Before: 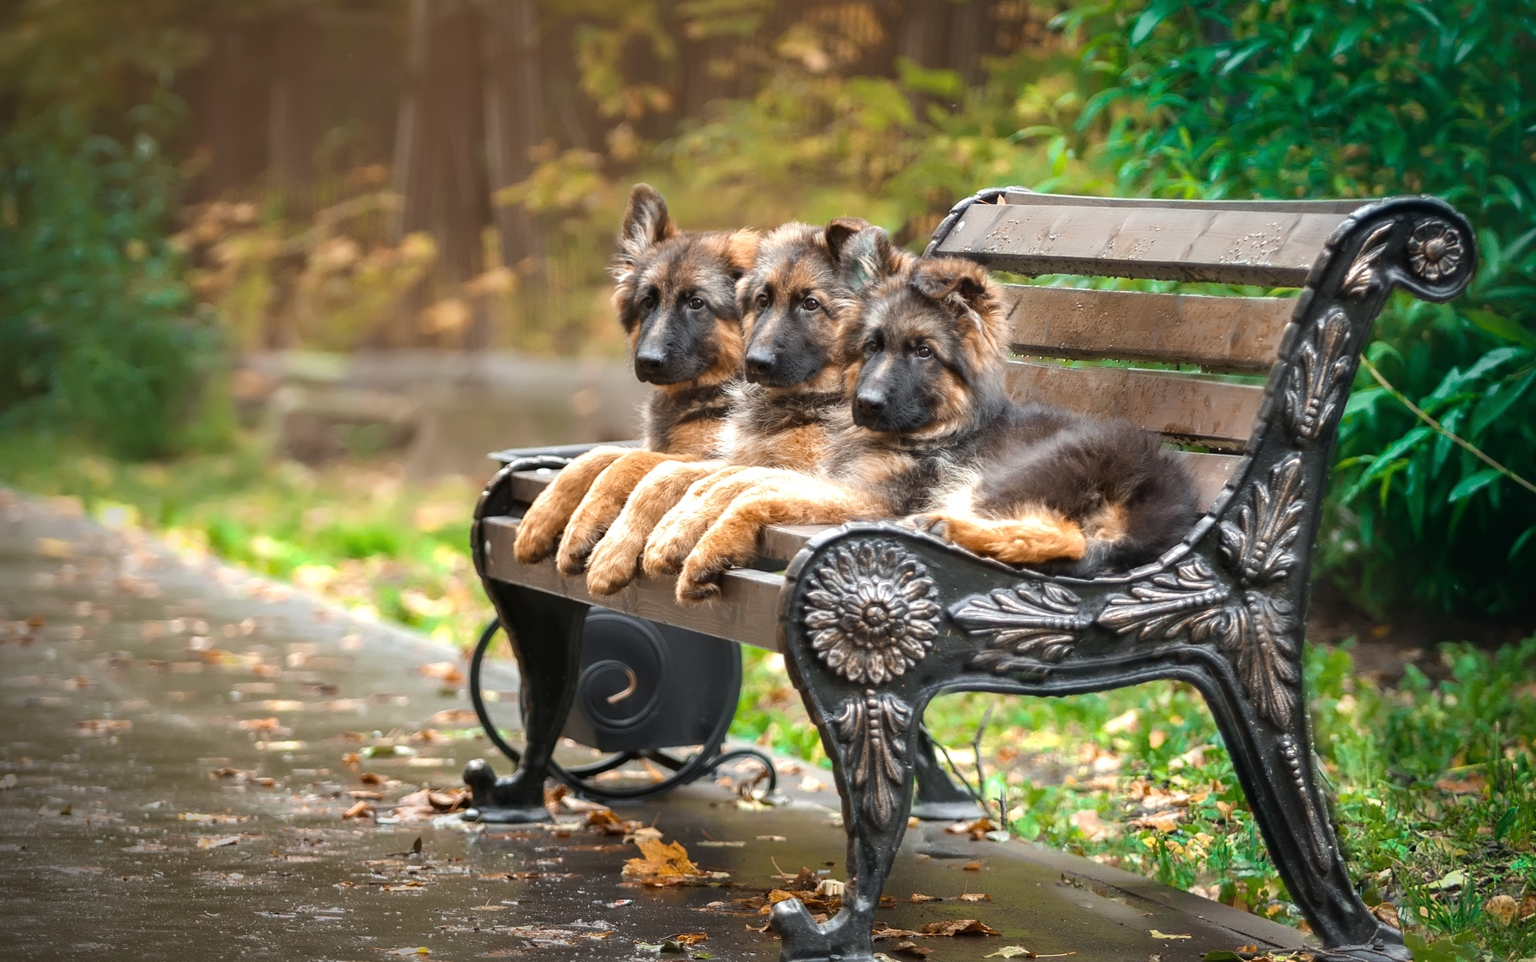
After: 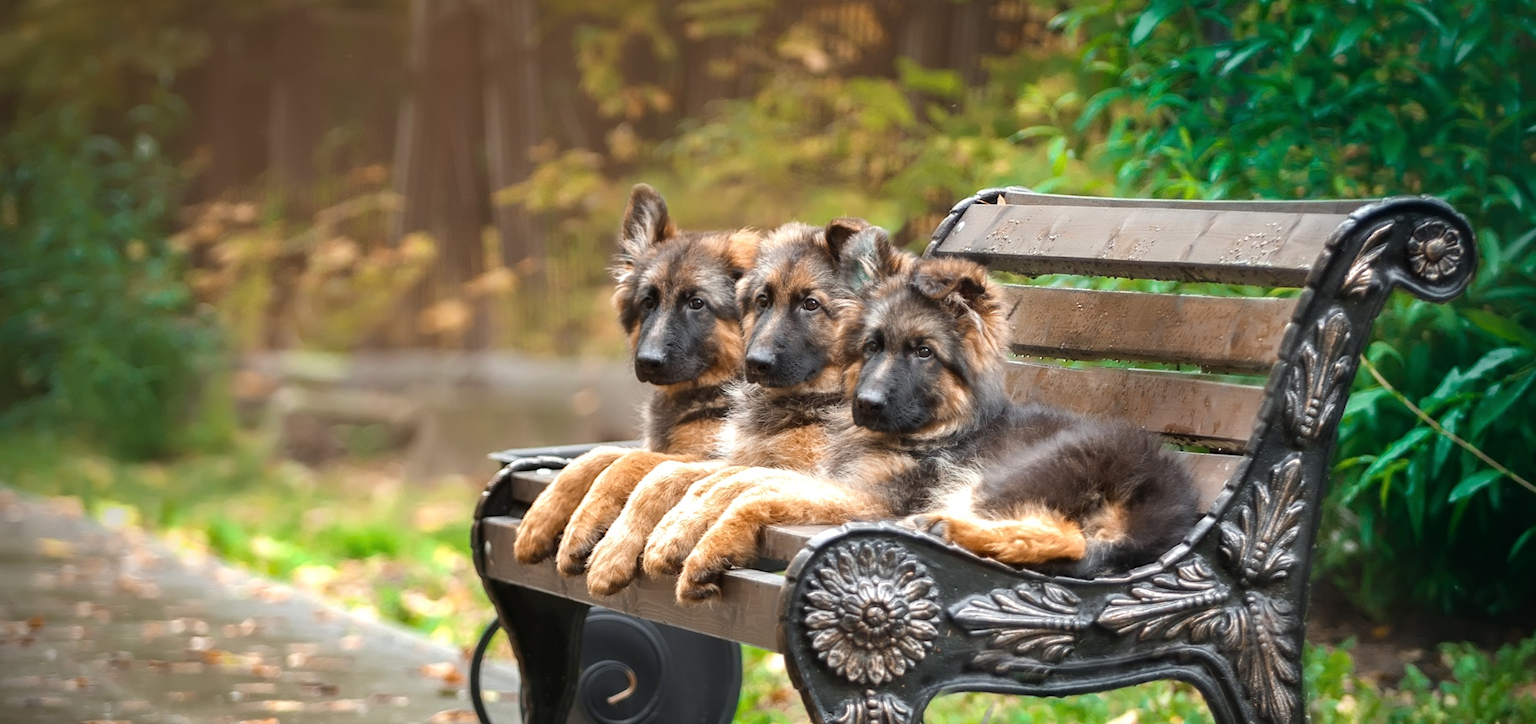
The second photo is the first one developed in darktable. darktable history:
crop: bottom 24.621%
